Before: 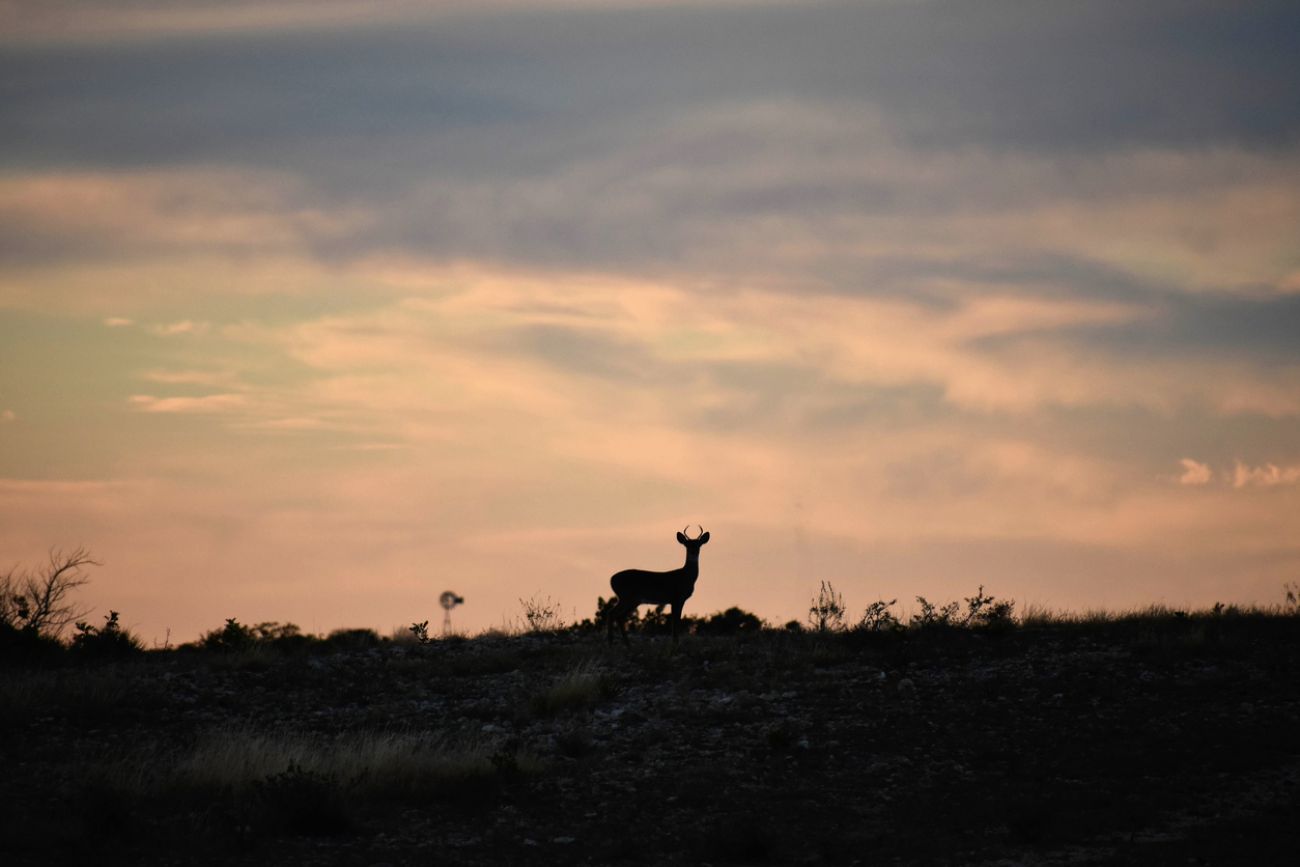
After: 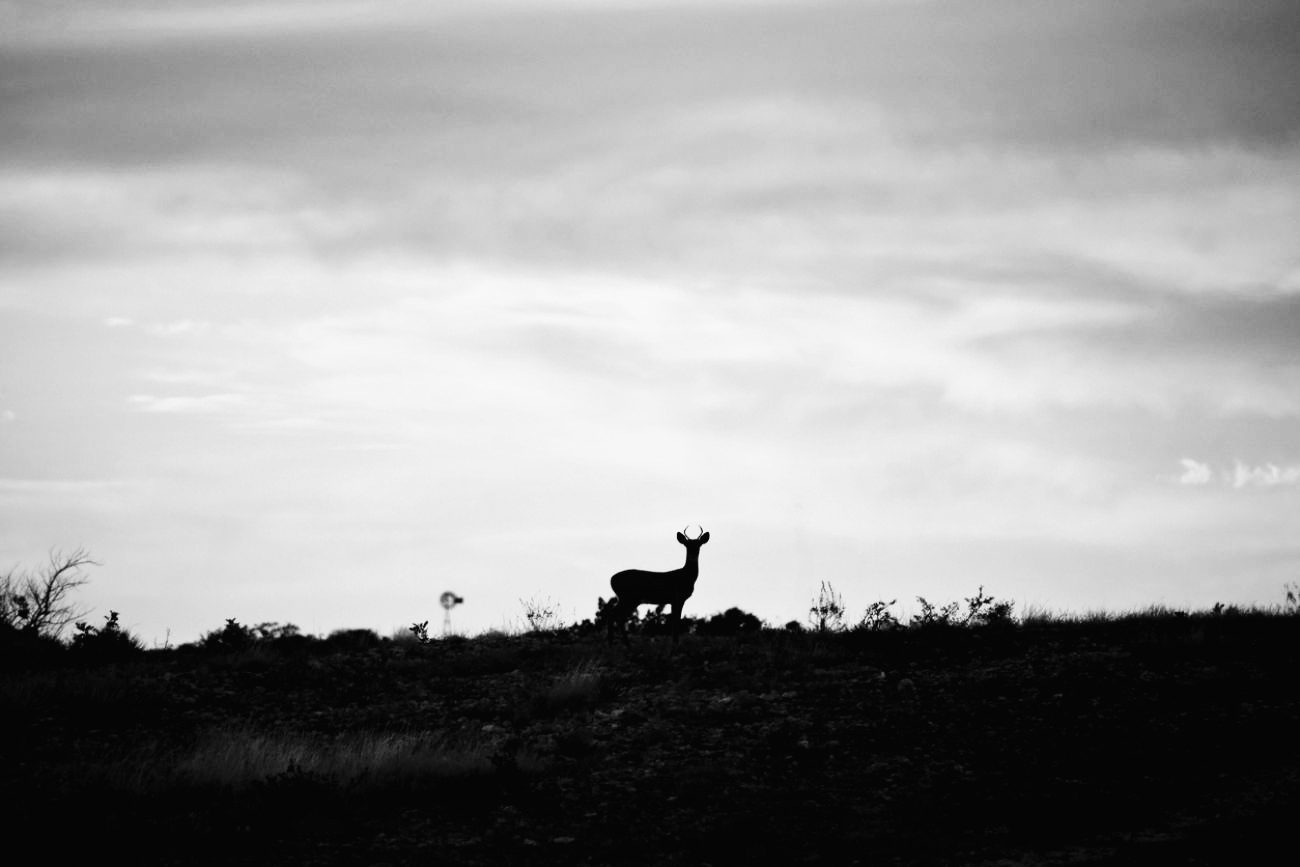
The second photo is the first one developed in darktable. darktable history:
monochrome: on, module defaults
exposure: black level correction 0.001, compensate highlight preservation false
base curve: curves: ch0 [(0, 0.003) (0.001, 0.002) (0.006, 0.004) (0.02, 0.022) (0.048, 0.086) (0.094, 0.234) (0.162, 0.431) (0.258, 0.629) (0.385, 0.8) (0.548, 0.918) (0.751, 0.988) (1, 1)], preserve colors none
